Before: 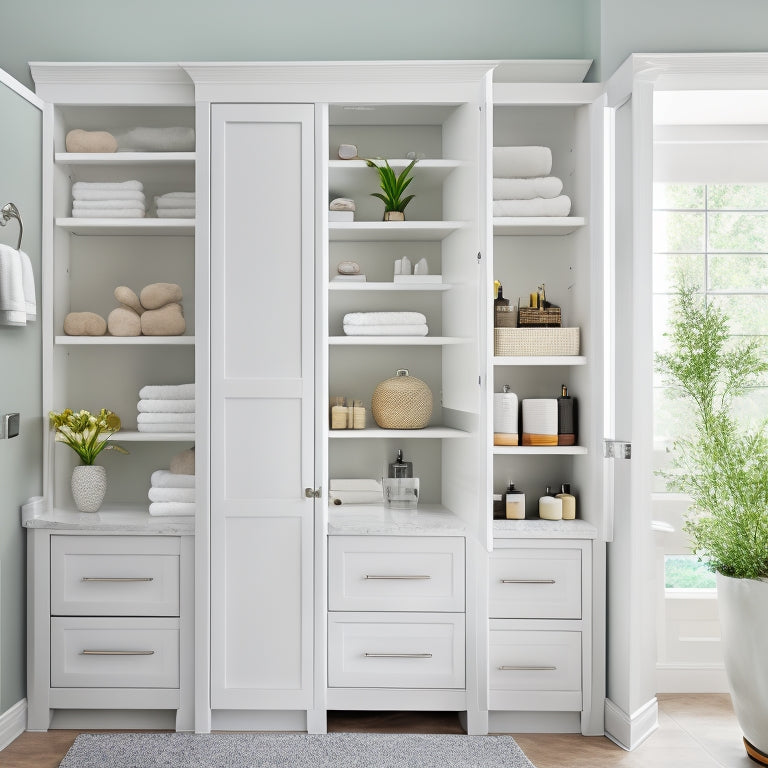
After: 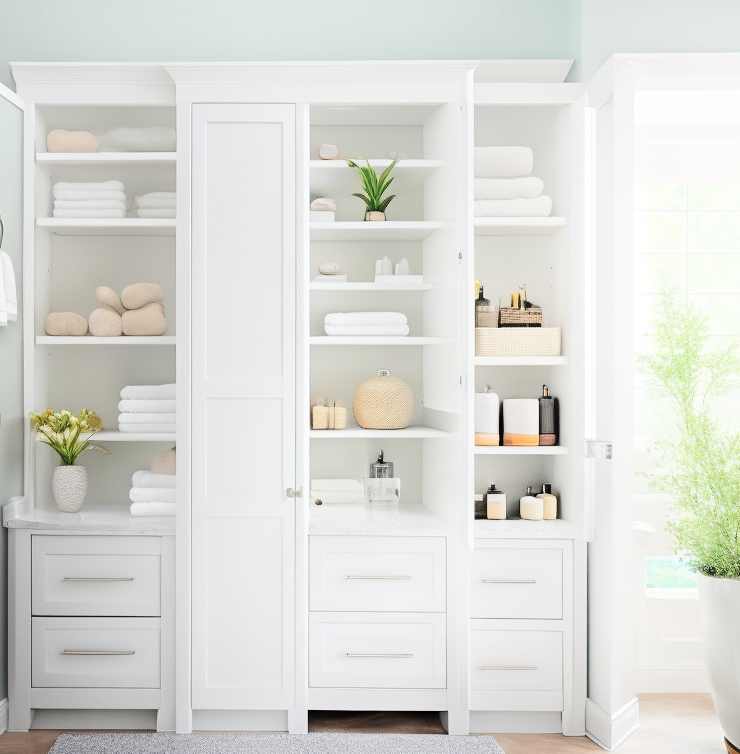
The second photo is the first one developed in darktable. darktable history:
shadows and highlights: shadows -54.02, highlights 86.34, soften with gaussian
crop and rotate: left 2.494%, right 1.135%, bottom 1.768%
